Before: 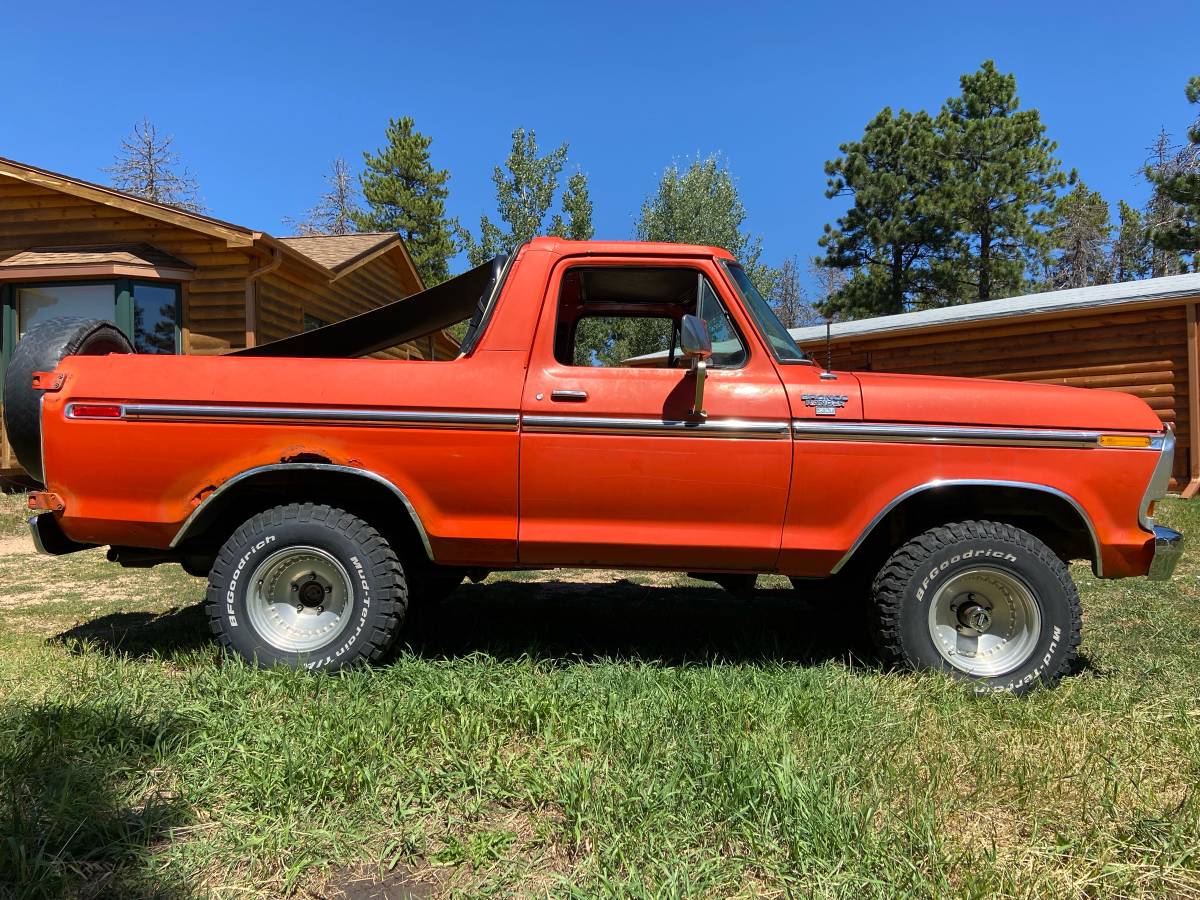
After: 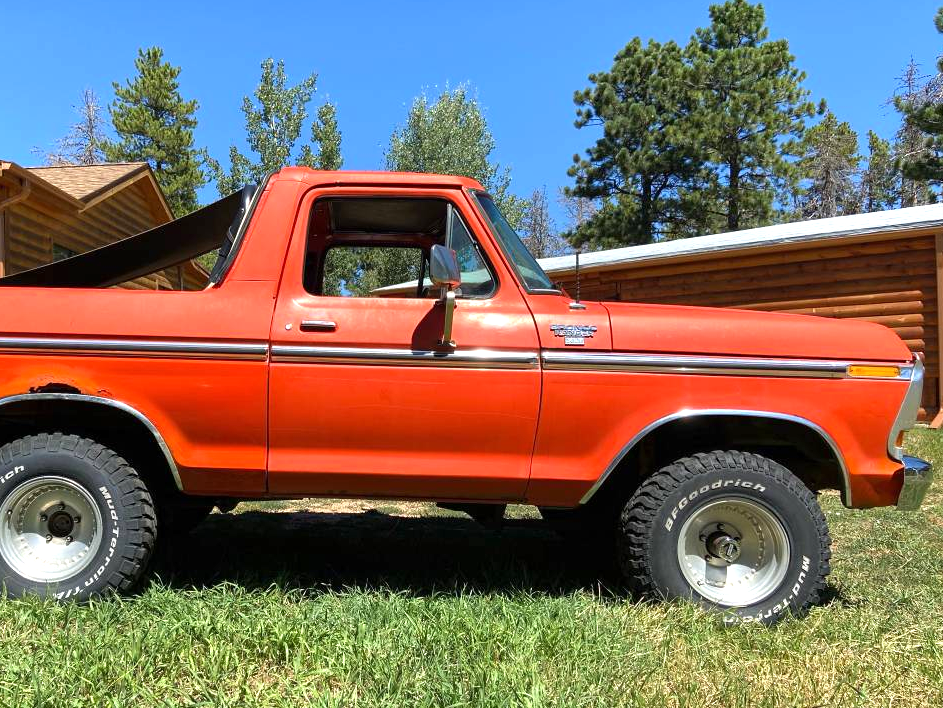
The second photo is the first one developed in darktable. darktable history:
exposure: exposure 0.61 EV, compensate exposure bias true, compensate highlight preservation false
crop and rotate: left 20.959%, top 7.78%, right 0.398%, bottom 13.468%
